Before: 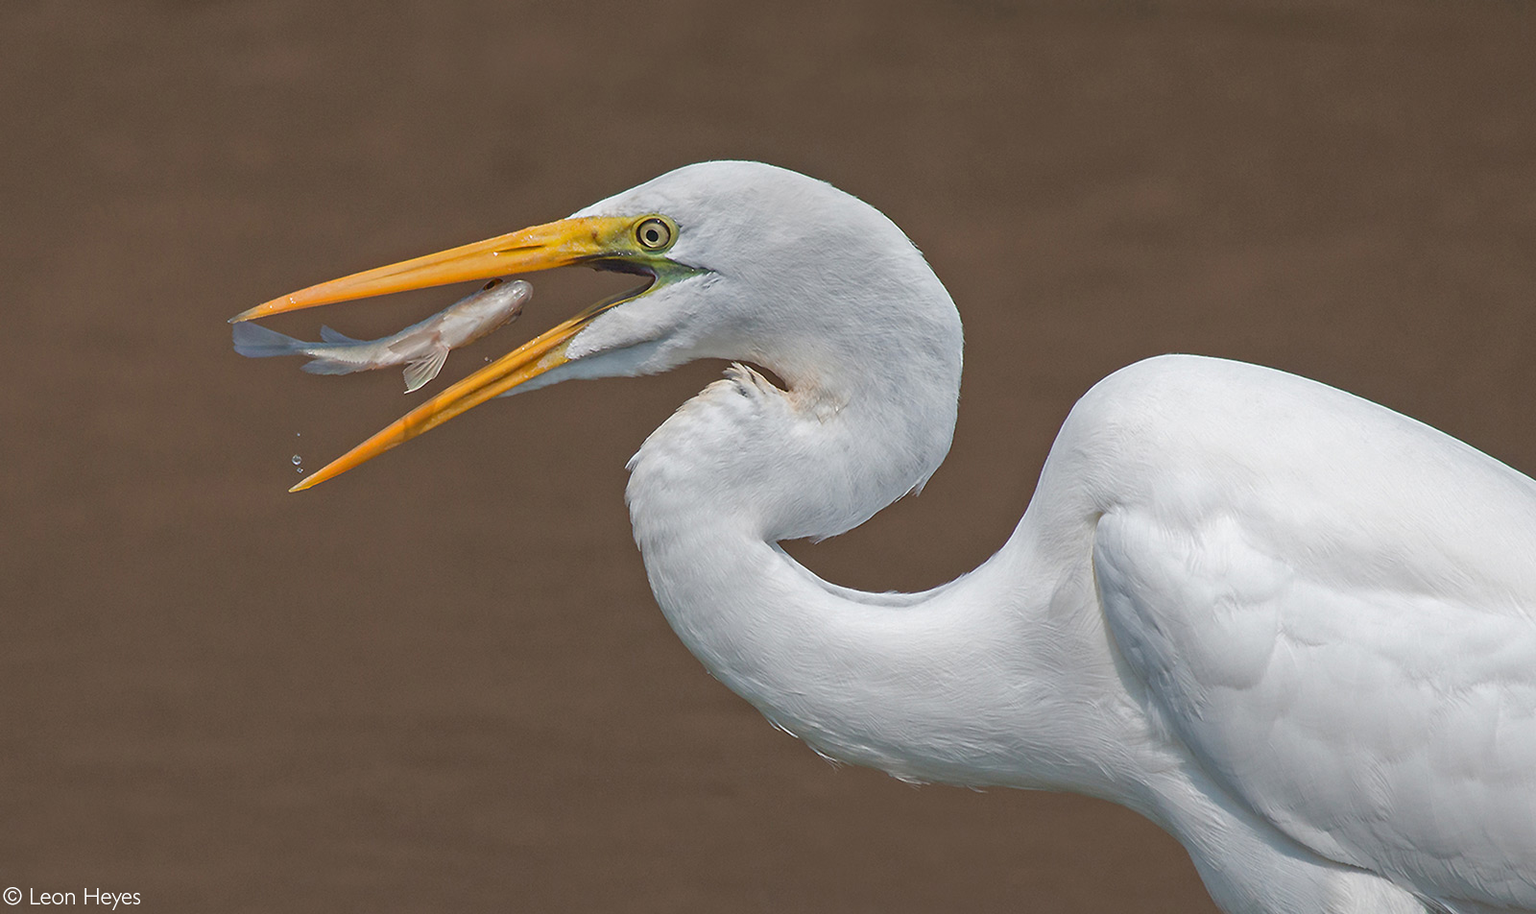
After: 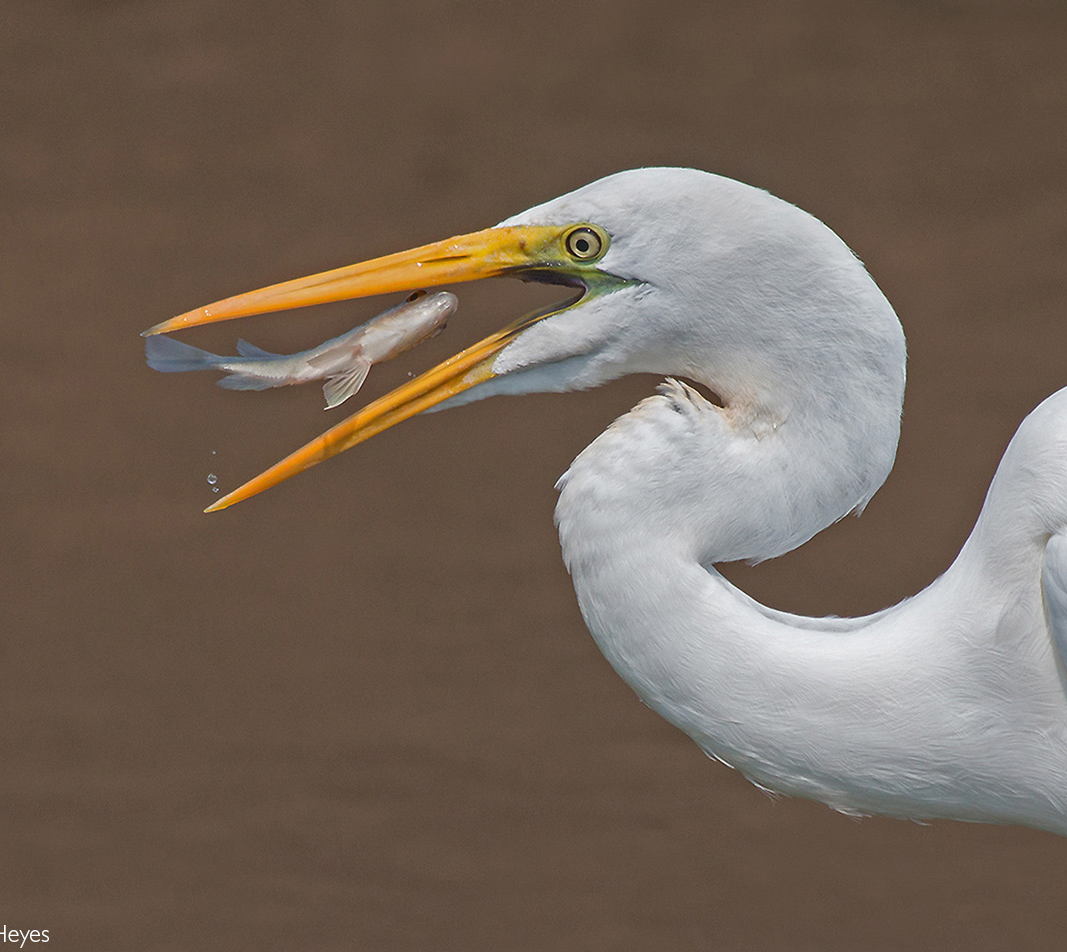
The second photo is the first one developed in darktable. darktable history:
crop and rotate: left 6.185%, right 27.078%
